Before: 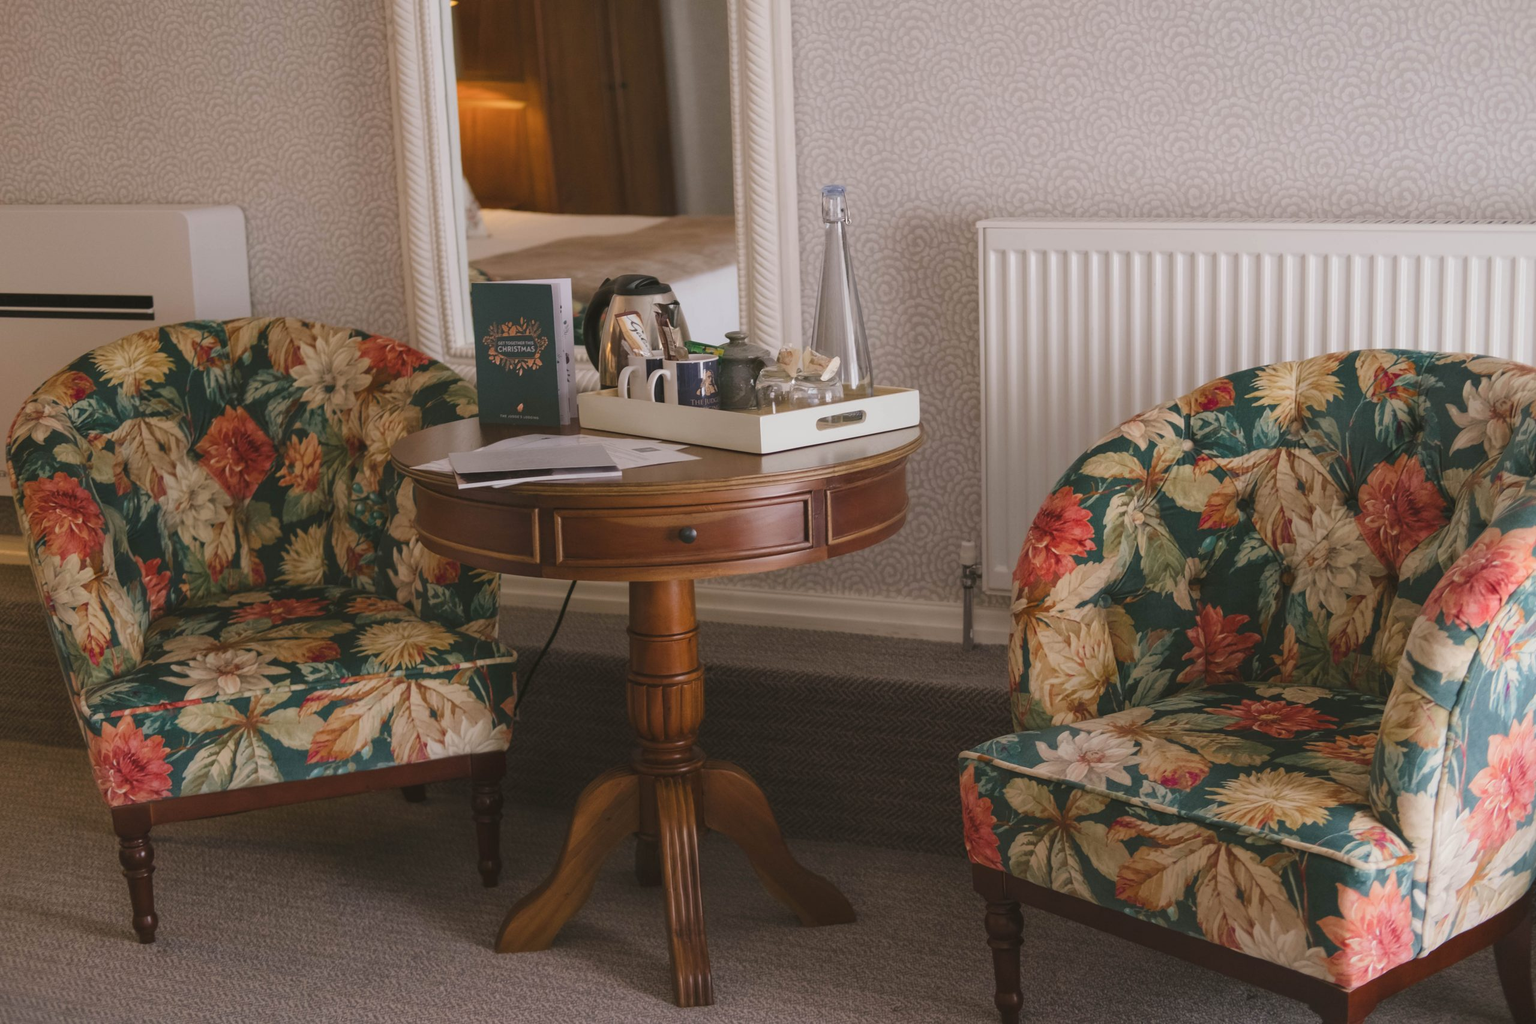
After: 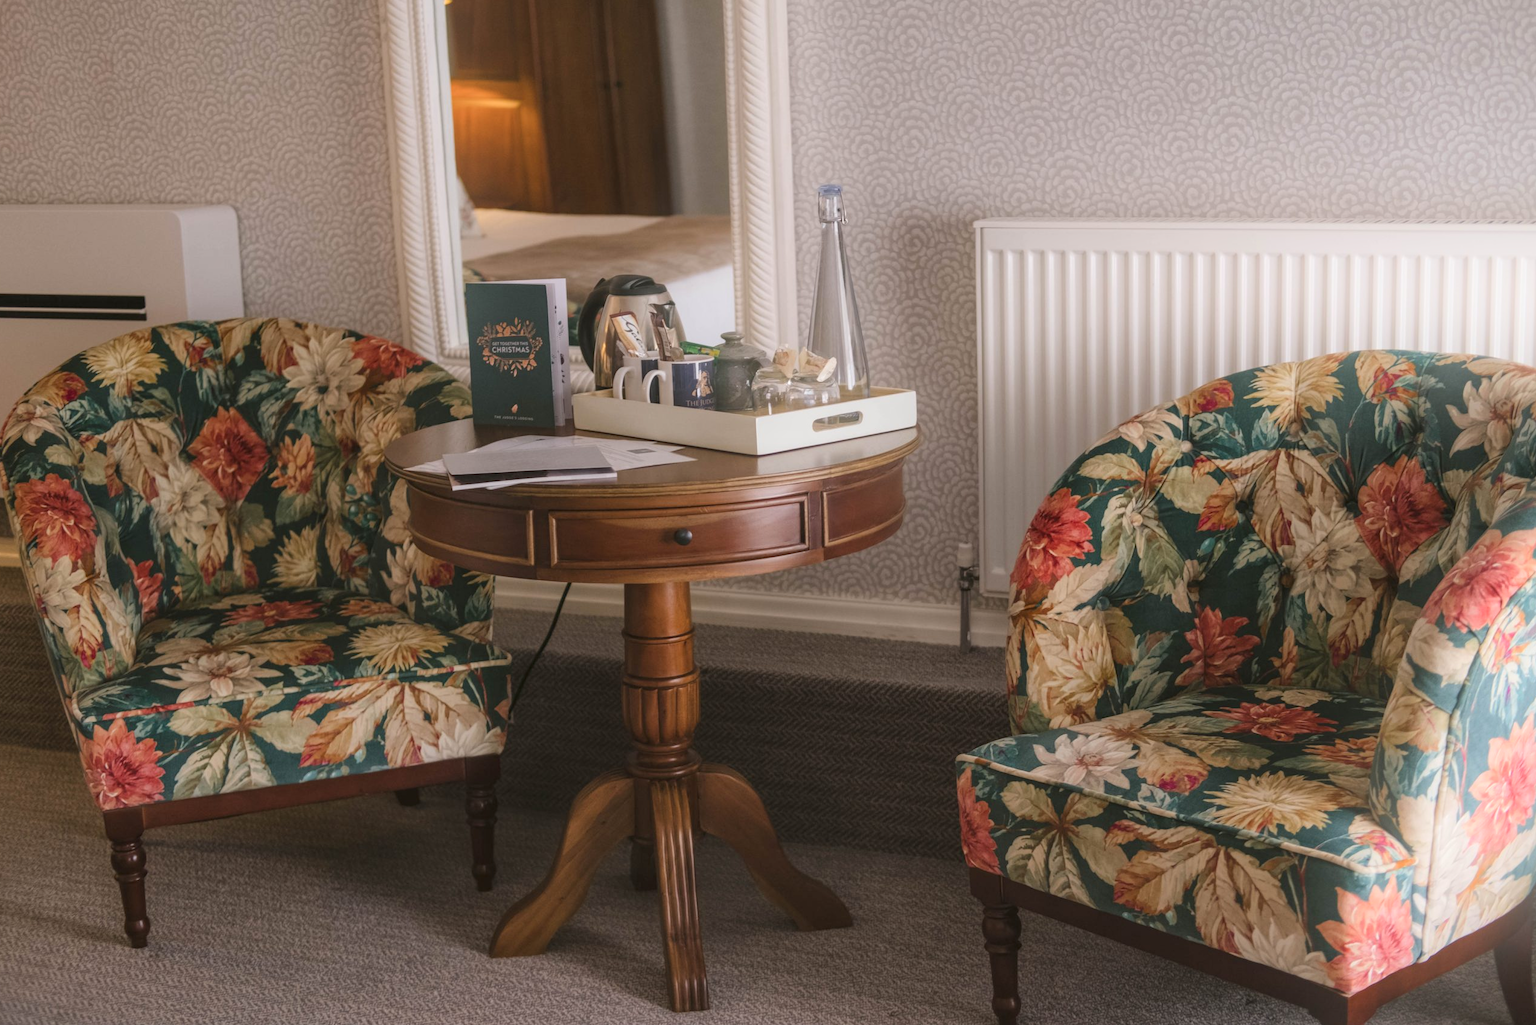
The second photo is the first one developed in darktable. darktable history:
local contrast: on, module defaults
bloom: on, module defaults
shadows and highlights: radius 125.46, shadows 30.51, highlights -30.51, low approximation 0.01, soften with gaussian
crop and rotate: left 0.614%, top 0.179%, bottom 0.309%
